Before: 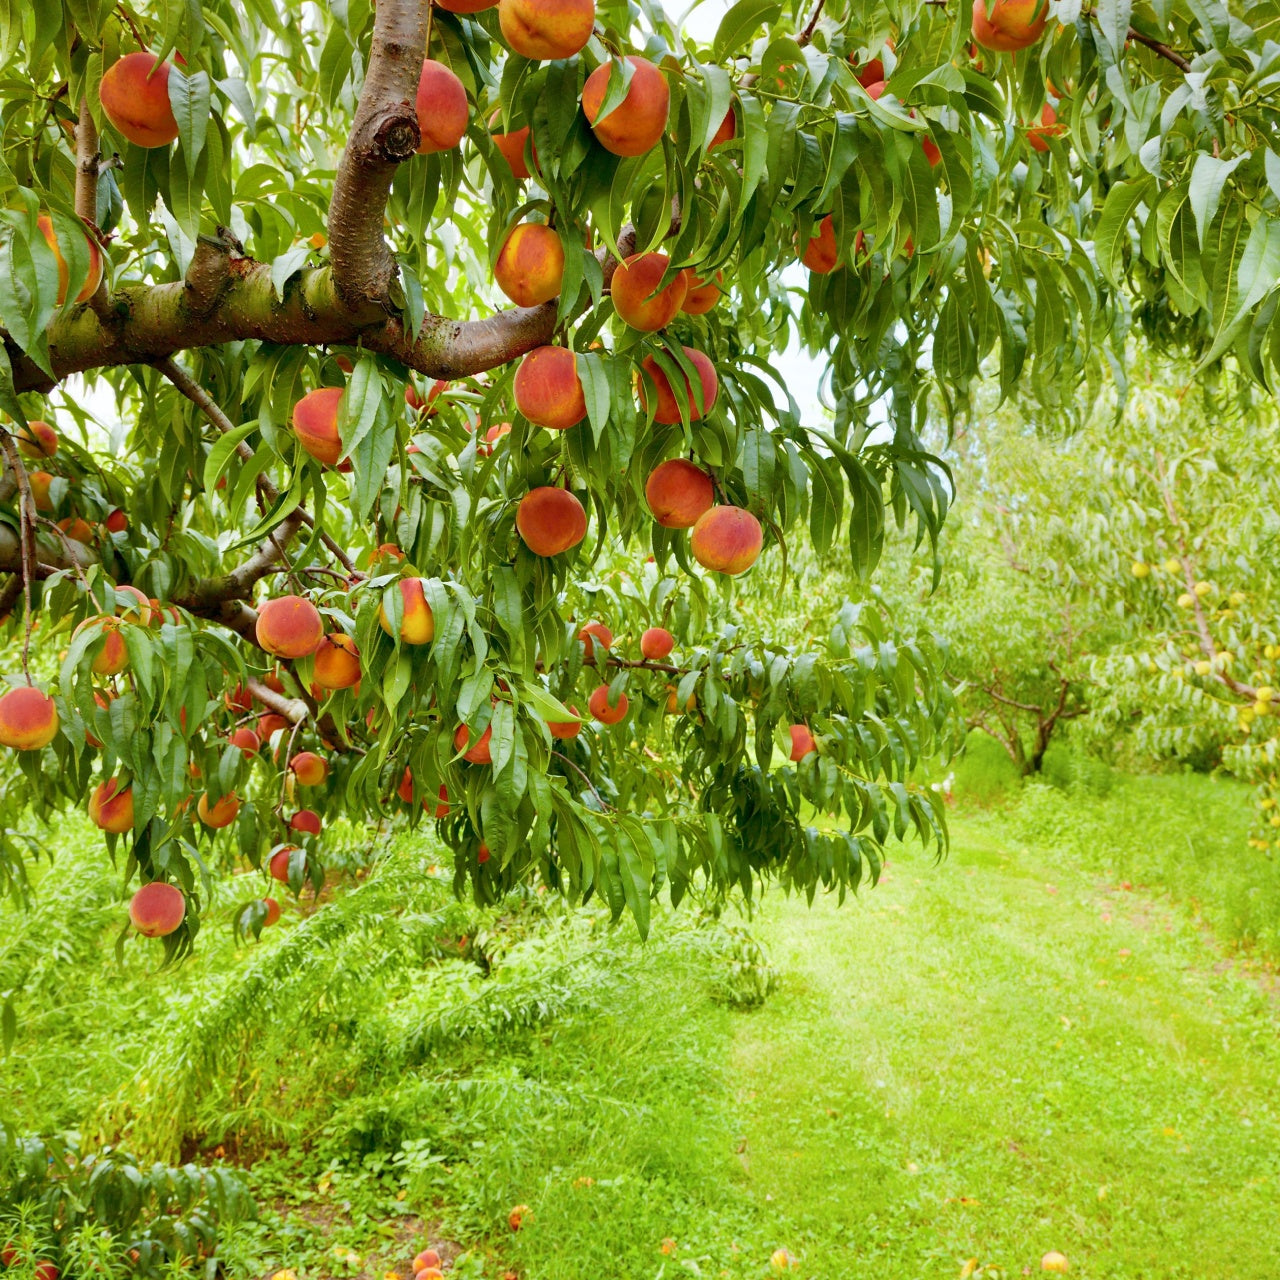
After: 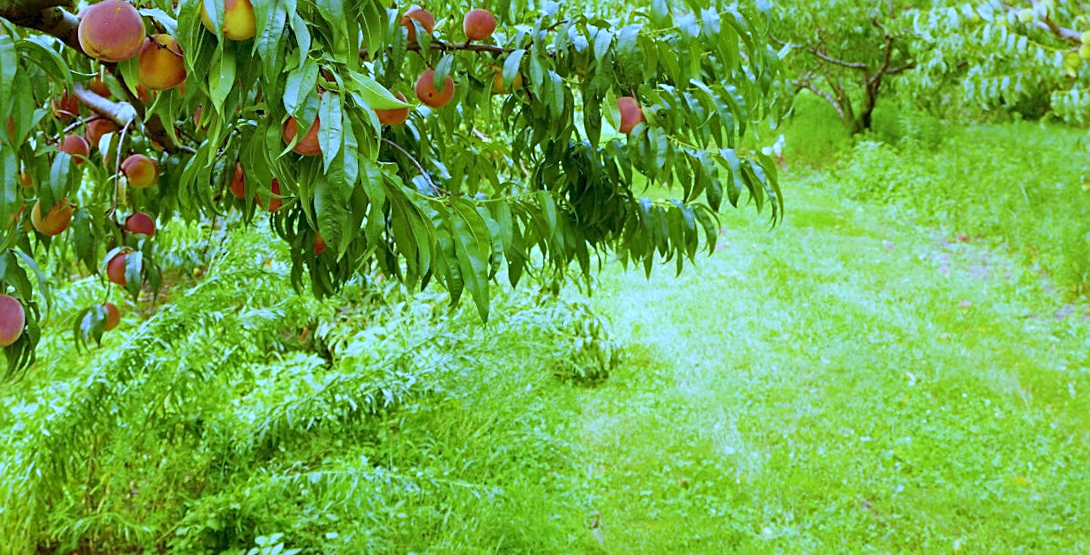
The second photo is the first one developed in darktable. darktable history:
white balance: red 0.766, blue 1.537
rotate and perspective: rotation -3.52°, crop left 0.036, crop right 0.964, crop top 0.081, crop bottom 0.919
crop and rotate: left 13.306%, top 48.129%, bottom 2.928%
sharpen: on, module defaults
